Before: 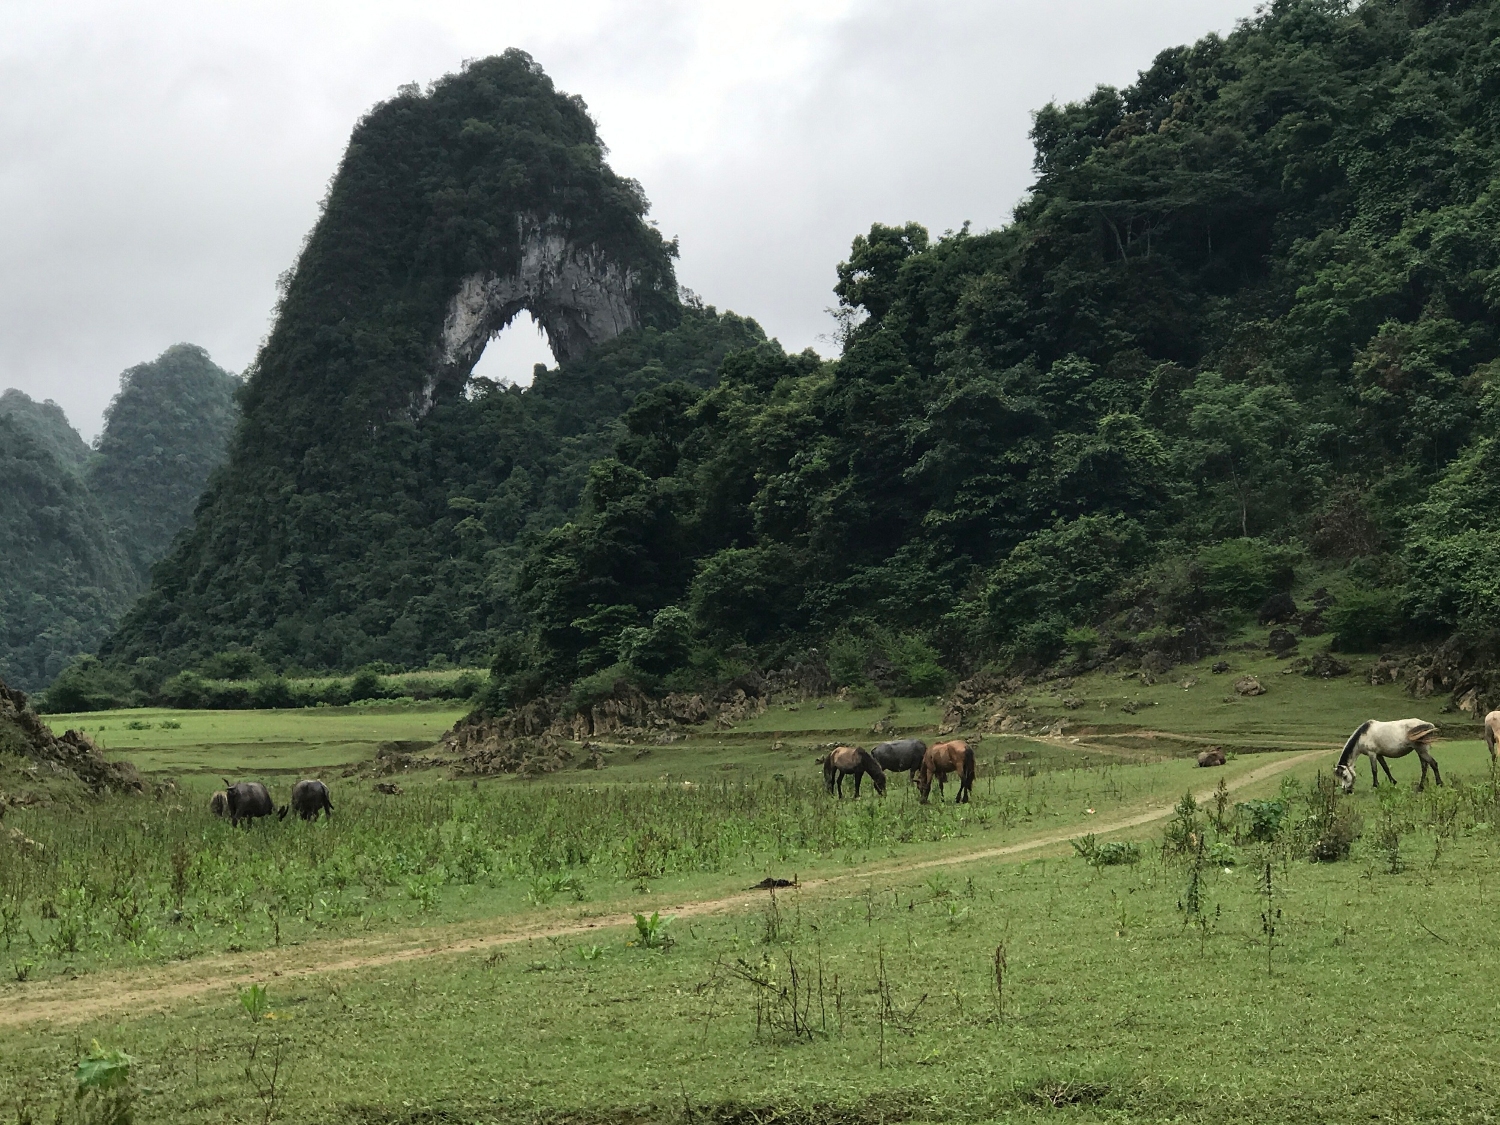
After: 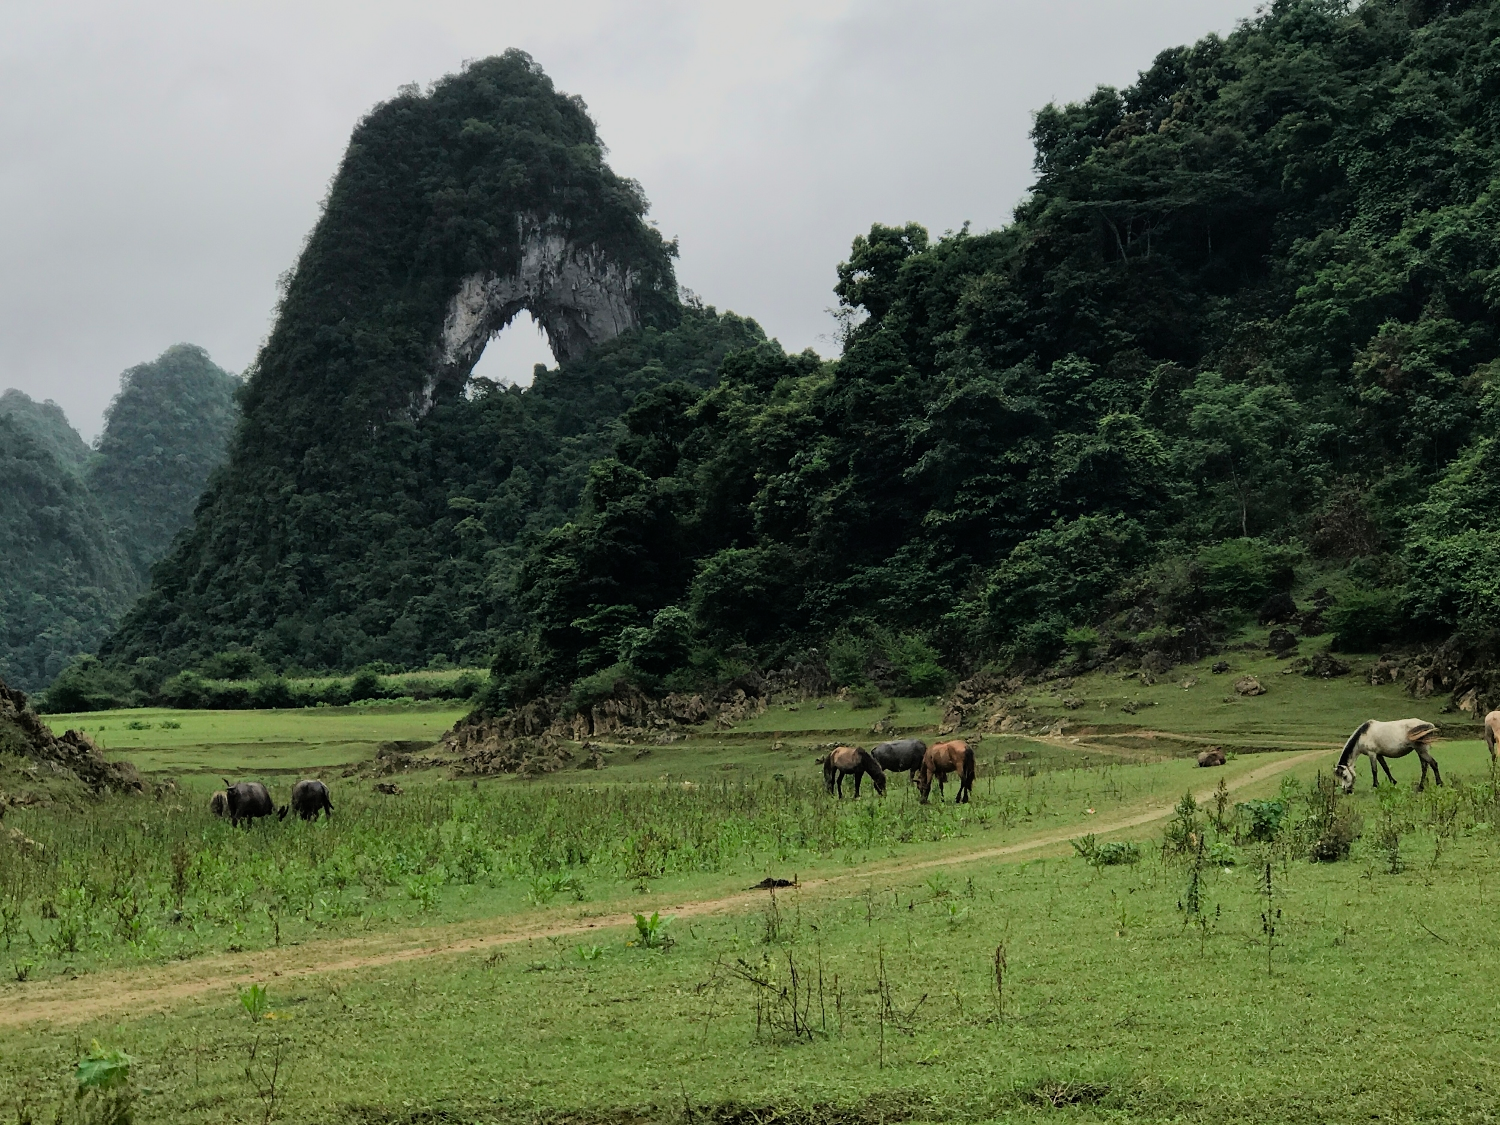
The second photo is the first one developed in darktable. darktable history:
filmic rgb: black relative exposure -7.65 EV, white relative exposure 4.56 EV, hardness 3.61, color science v6 (2022)
tone equalizer: edges refinement/feathering 500, mask exposure compensation -1.57 EV, preserve details no
